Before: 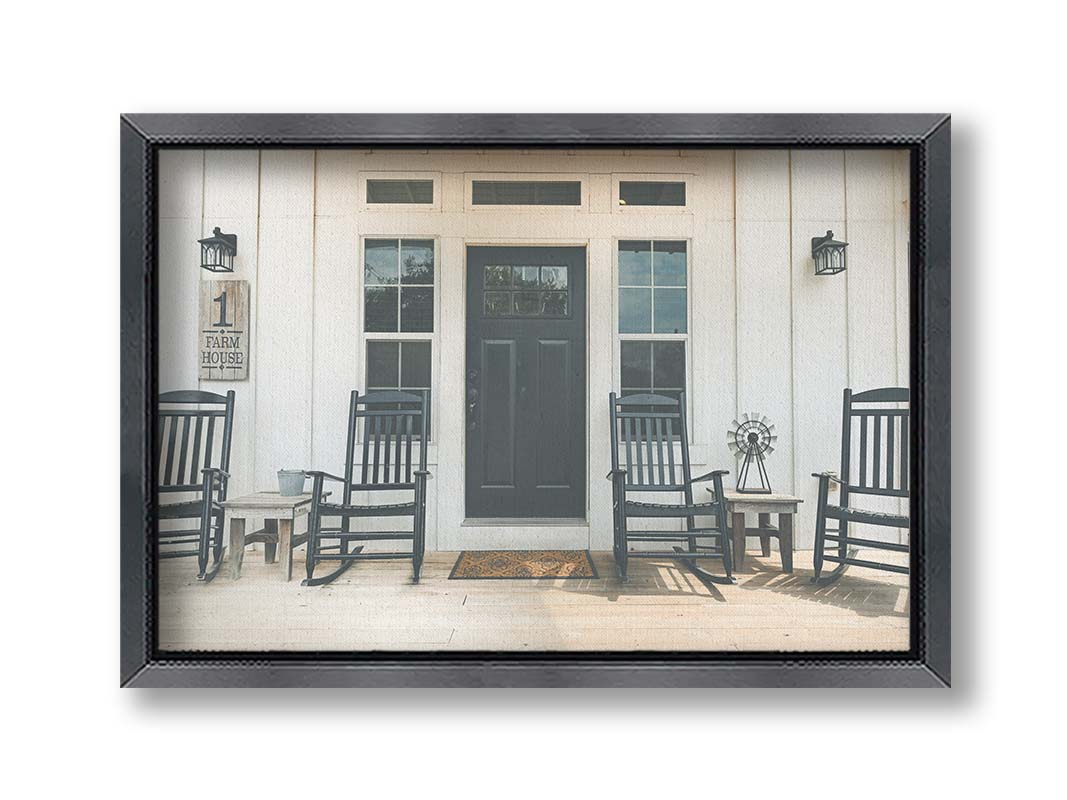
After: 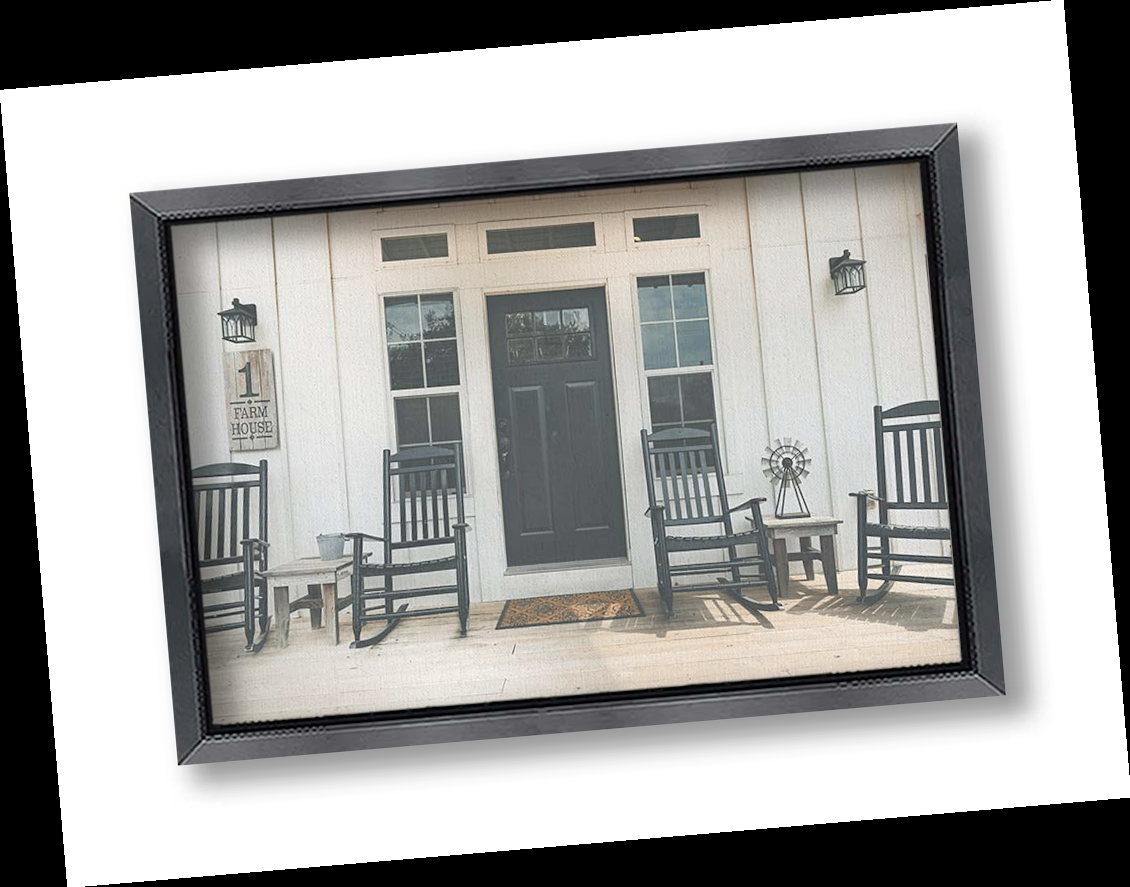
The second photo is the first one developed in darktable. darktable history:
rotate and perspective: rotation -4.86°, automatic cropping off
contrast brightness saturation: saturation -0.17
